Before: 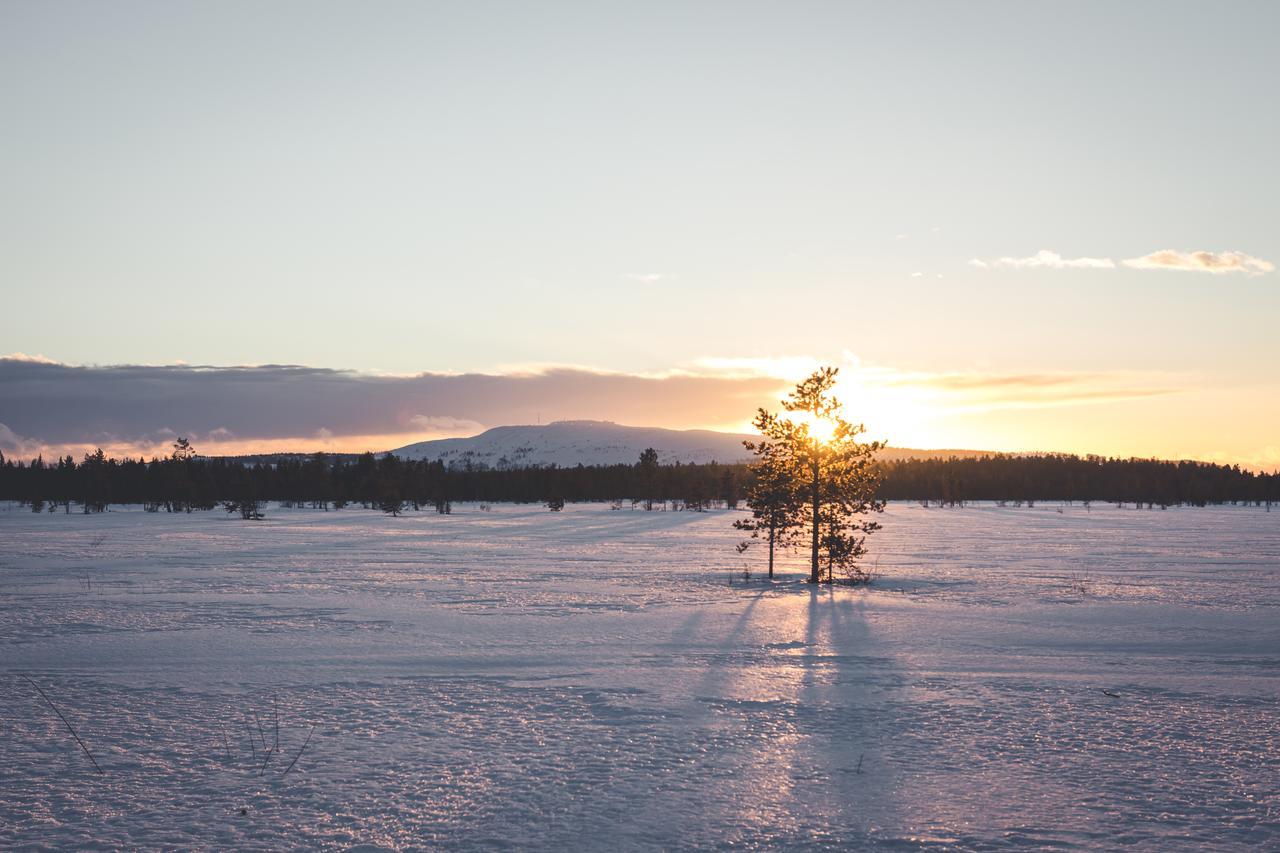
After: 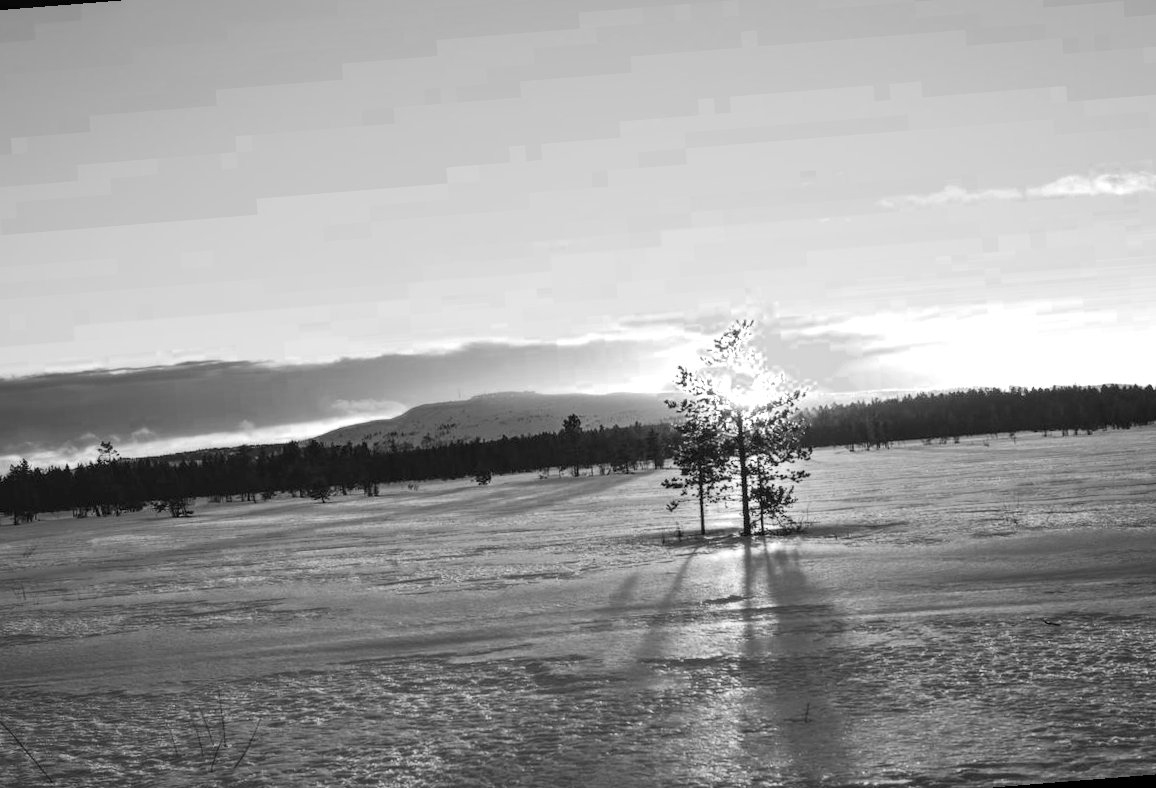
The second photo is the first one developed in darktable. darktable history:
crop and rotate: left 3.238%
local contrast: detail 130%
exposure: black level correction -0.001, exposure 0.08 EV, compensate highlight preservation false
color zones: curves: ch0 [(0, 0.554) (0.146, 0.662) (0.293, 0.86) (0.503, 0.774) (0.637, 0.106) (0.74, 0.072) (0.866, 0.488) (0.998, 0.569)]; ch1 [(0, 0) (0.143, 0) (0.286, 0) (0.429, 0) (0.571, 0) (0.714, 0) (0.857, 0)]
white balance: red 0.986, blue 1.01
filmic rgb: black relative exposure -7.65 EV, white relative exposure 4.56 EV, hardness 3.61, contrast 1.05
rotate and perspective: rotation -4.57°, crop left 0.054, crop right 0.944, crop top 0.087, crop bottom 0.914
tone equalizer: on, module defaults
